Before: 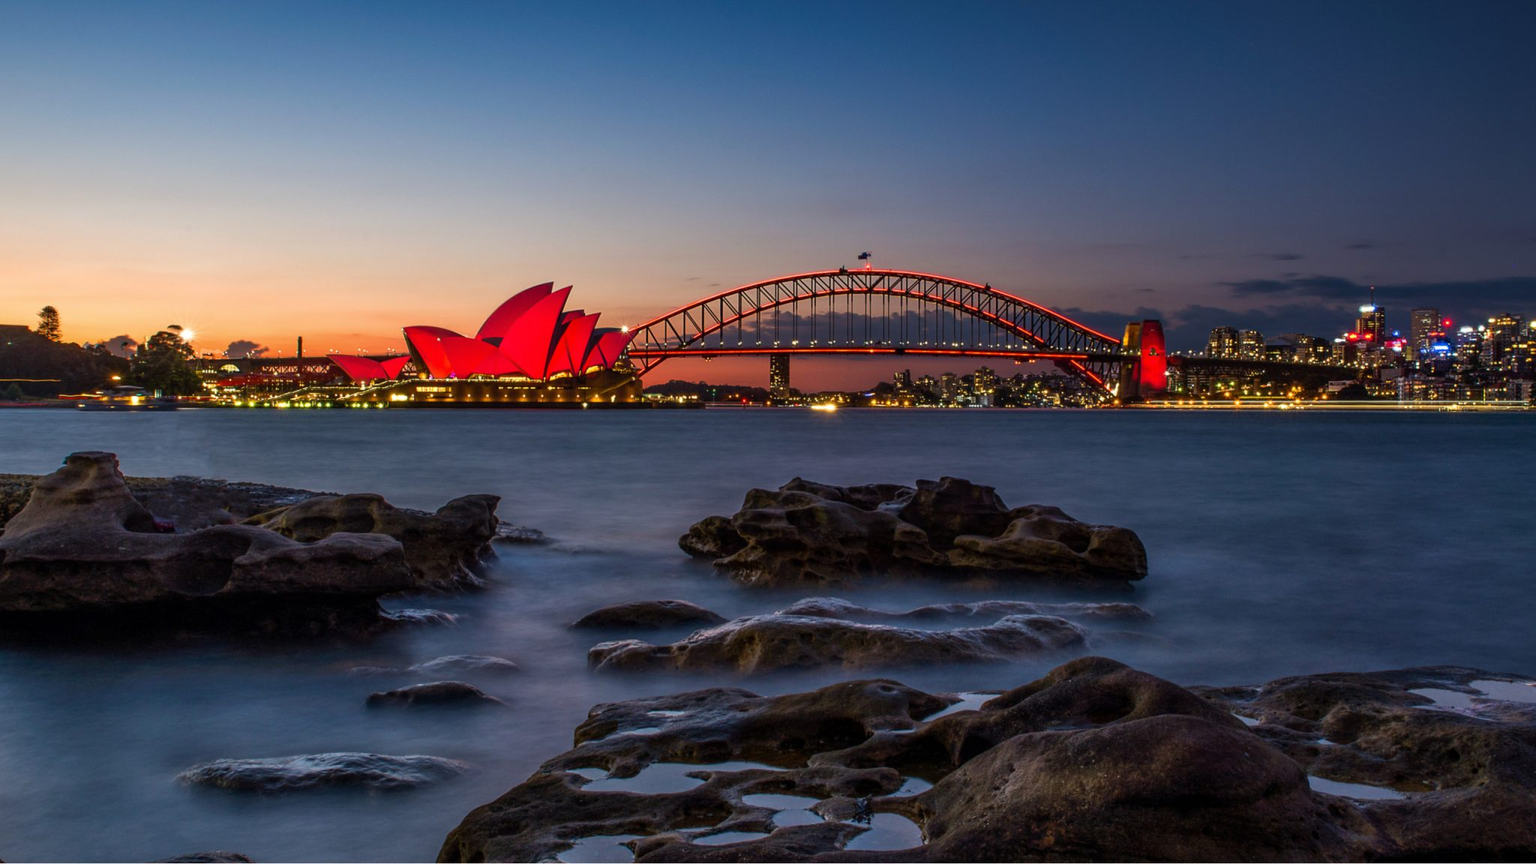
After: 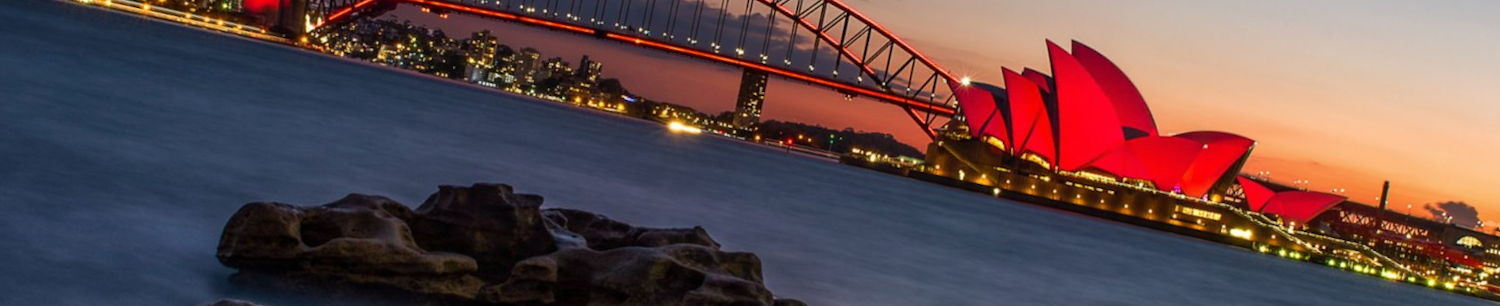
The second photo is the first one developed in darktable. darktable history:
crop and rotate: angle 16.12°, top 30.835%, bottom 35.653%
rotate and perspective: rotation 4.1°, automatic cropping off
